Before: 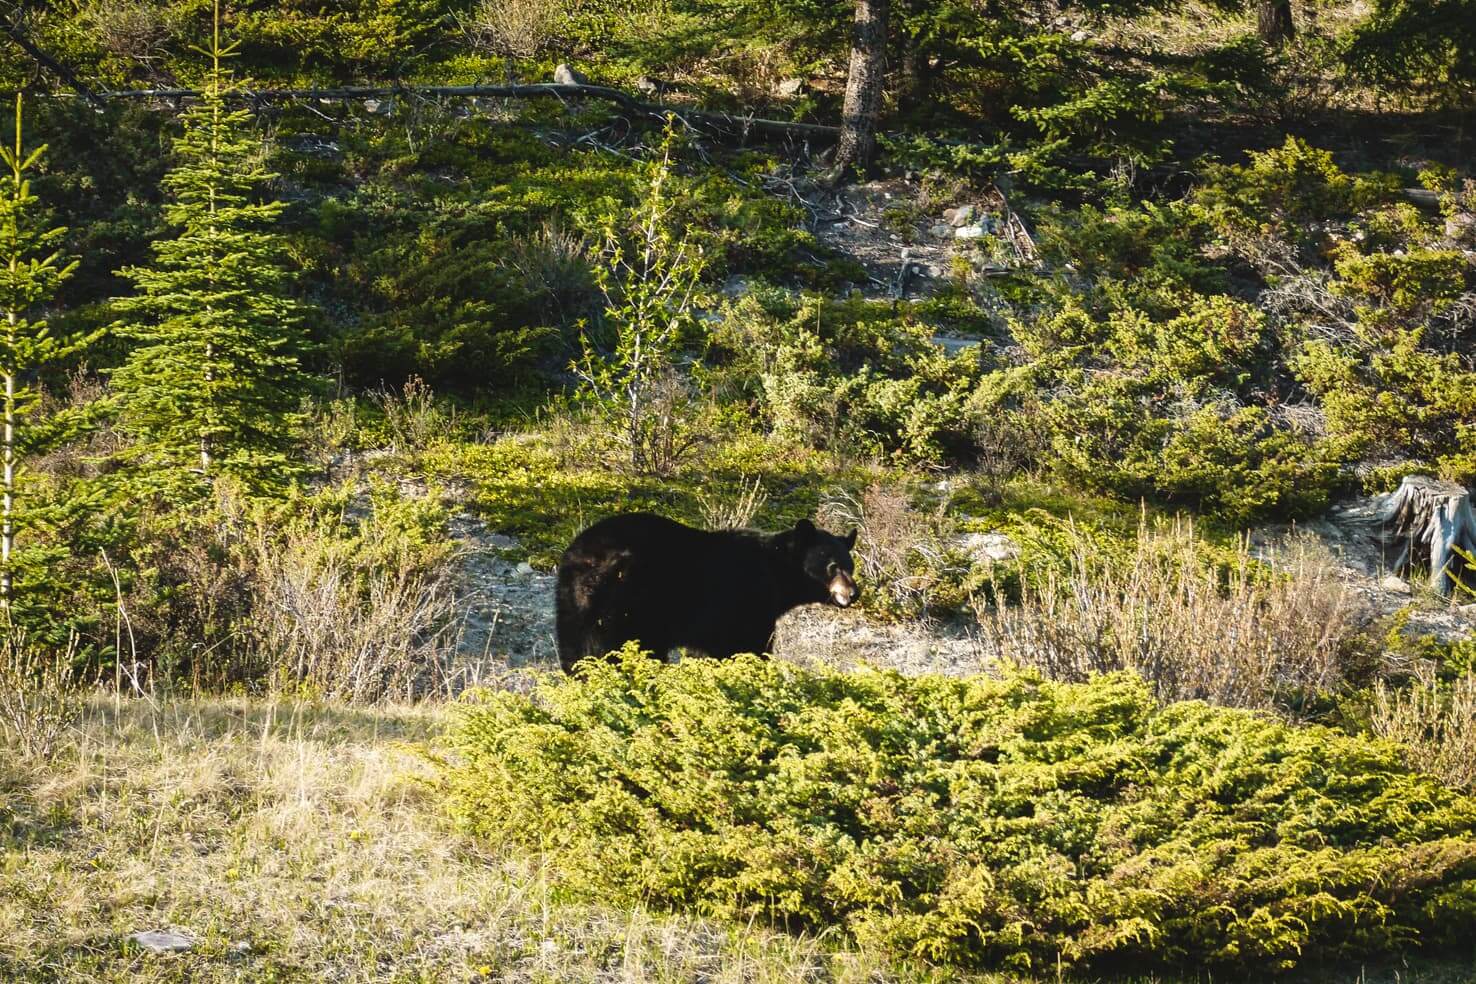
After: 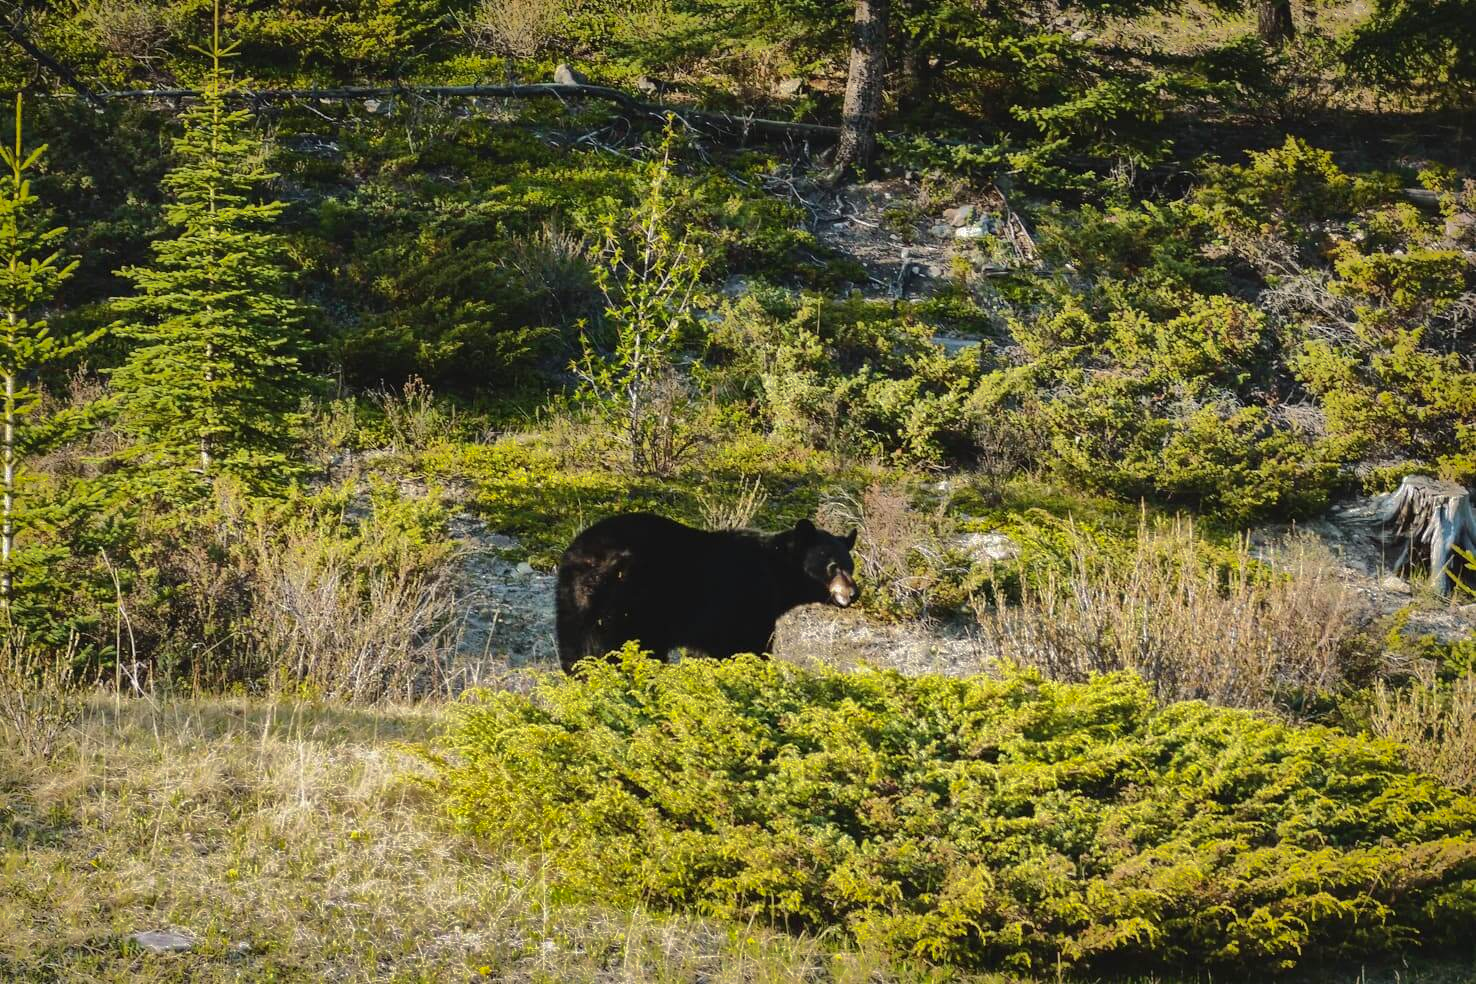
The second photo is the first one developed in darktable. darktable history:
shadows and highlights: shadows -19.18, highlights -73.2
